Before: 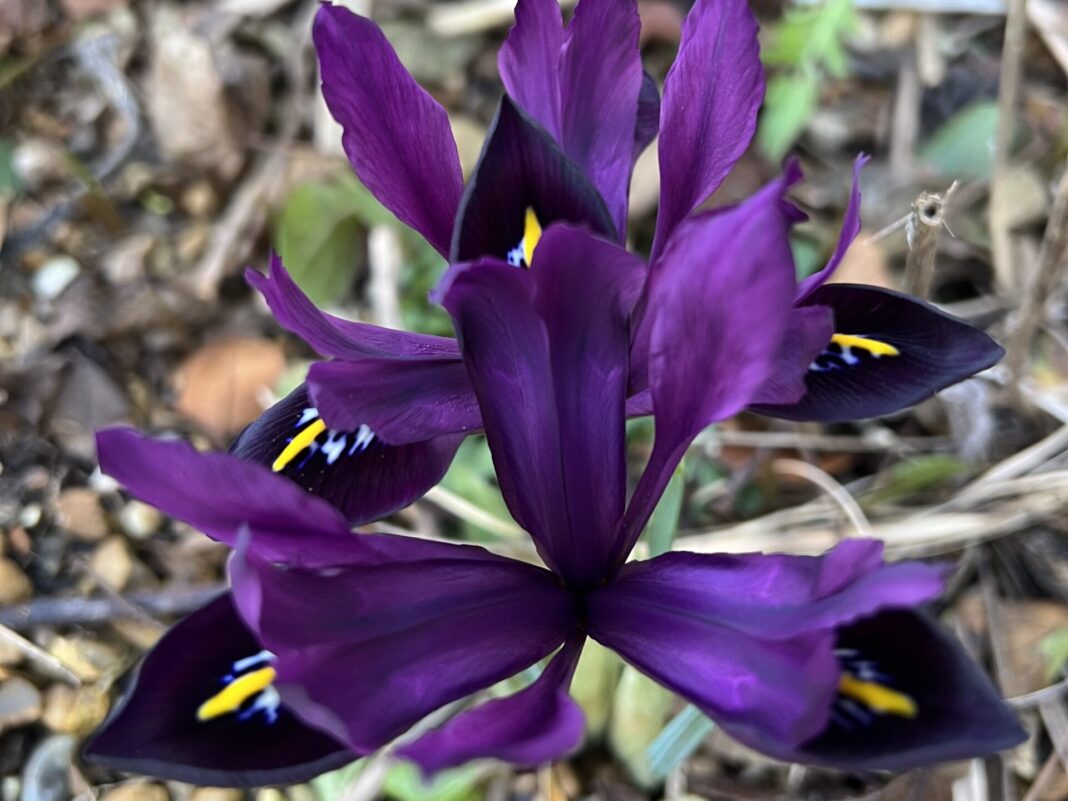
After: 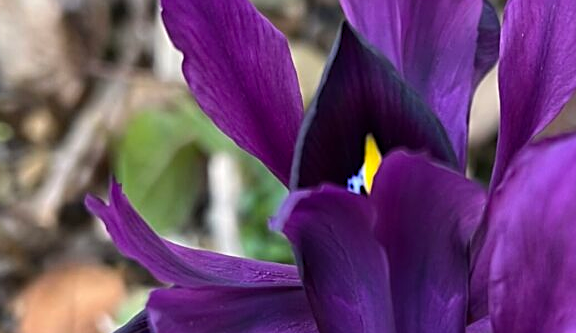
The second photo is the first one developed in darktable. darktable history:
sharpen: on, module defaults
levels: mode automatic, levels [0, 0.43, 0.984]
crop: left 15.042%, top 9.219%, right 30.933%, bottom 49.2%
